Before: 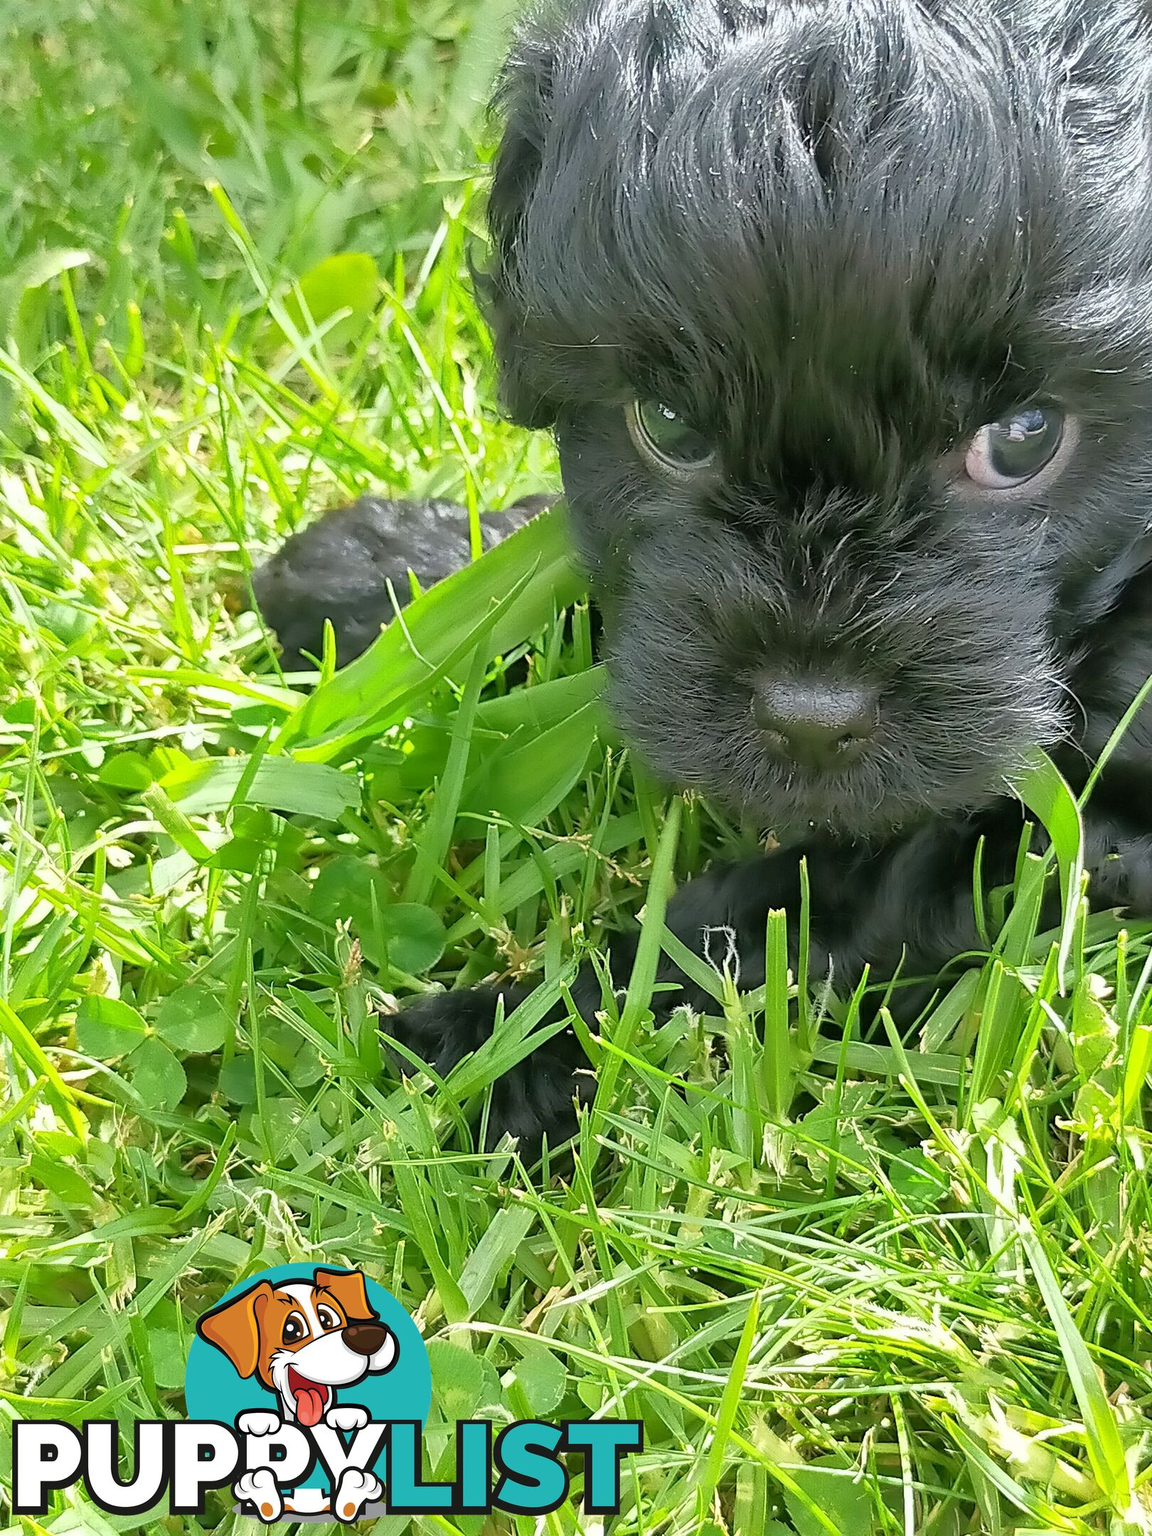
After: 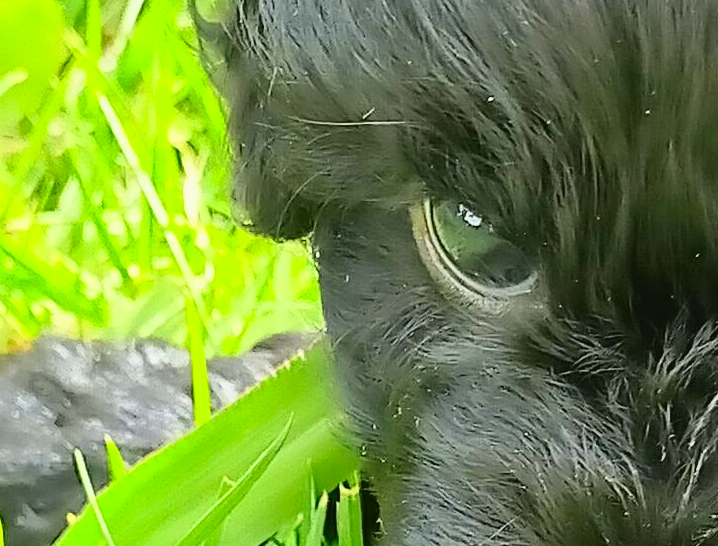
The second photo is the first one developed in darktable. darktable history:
crop: left 28.923%, top 16.825%, right 26.746%, bottom 57.878%
tone curve: curves: ch0 [(0, 0.029) (0.071, 0.087) (0.223, 0.265) (0.447, 0.605) (0.654, 0.823) (0.861, 0.943) (1, 0.981)]; ch1 [(0, 0) (0.353, 0.344) (0.447, 0.449) (0.502, 0.501) (0.547, 0.54) (0.57, 0.582) (0.608, 0.608) (0.618, 0.631) (0.657, 0.699) (1, 1)]; ch2 [(0, 0) (0.34, 0.314) (0.456, 0.456) (0.5, 0.503) (0.528, 0.54) (0.557, 0.577) (0.589, 0.626) (1, 1)], color space Lab, independent channels, preserve colors none
